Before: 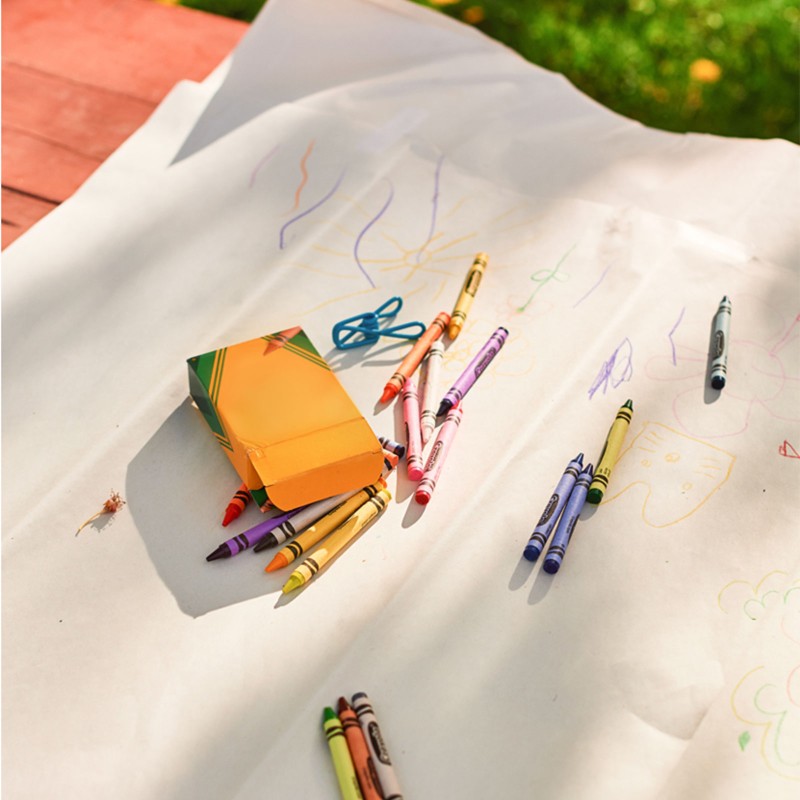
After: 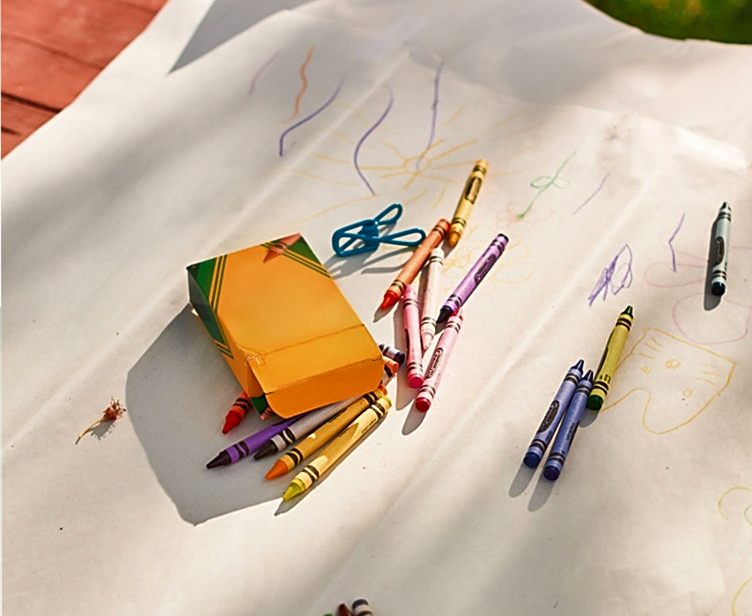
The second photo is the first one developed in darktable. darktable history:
crop and rotate: angle 0.109°, top 11.558%, right 5.699%, bottom 11.278%
shadows and highlights: shadows 32.86, highlights -46.63, compress 49.84%, soften with gaussian
sharpen: amount 0.492
